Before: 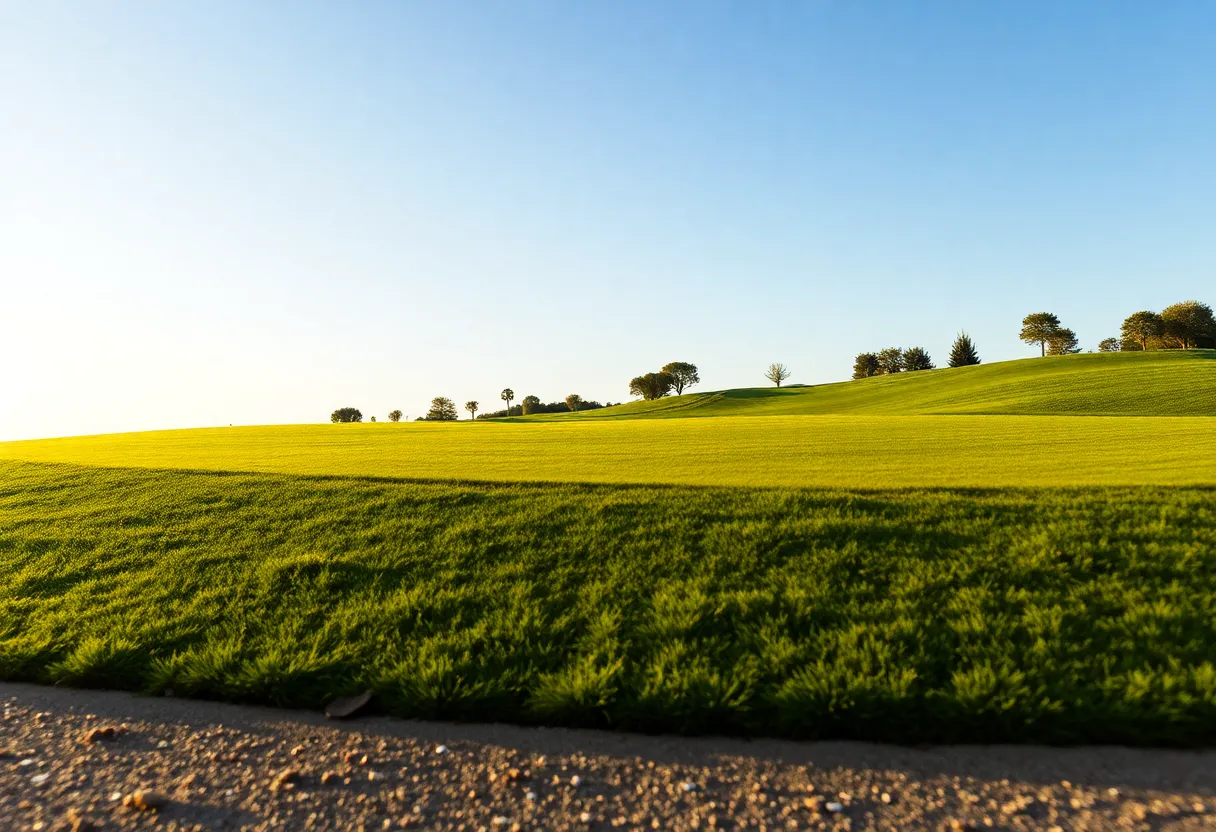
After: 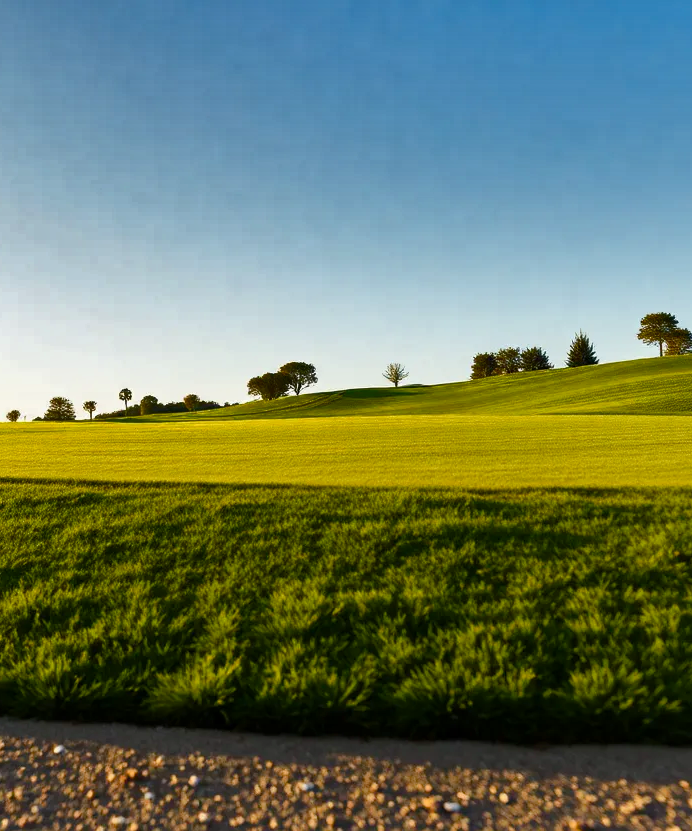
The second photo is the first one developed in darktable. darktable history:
crop: left 31.491%, top 0.01%, right 11.541%
exposure: exposure -0.02 EV, compensate exposure bias true, compensate highlight preservation false
color balance rgb: power › luminance 3.08%, power › hue 229.53°, perceptual saturation grading › global saturation 20%, perceptual saturation grading › highlights -25.443%, perceptual saturation grading › shadows 24.436%
tone equalizer: on, module defaults
shadows and highlights: shadows 24.15, highlights -79.31, soften with gaussian
